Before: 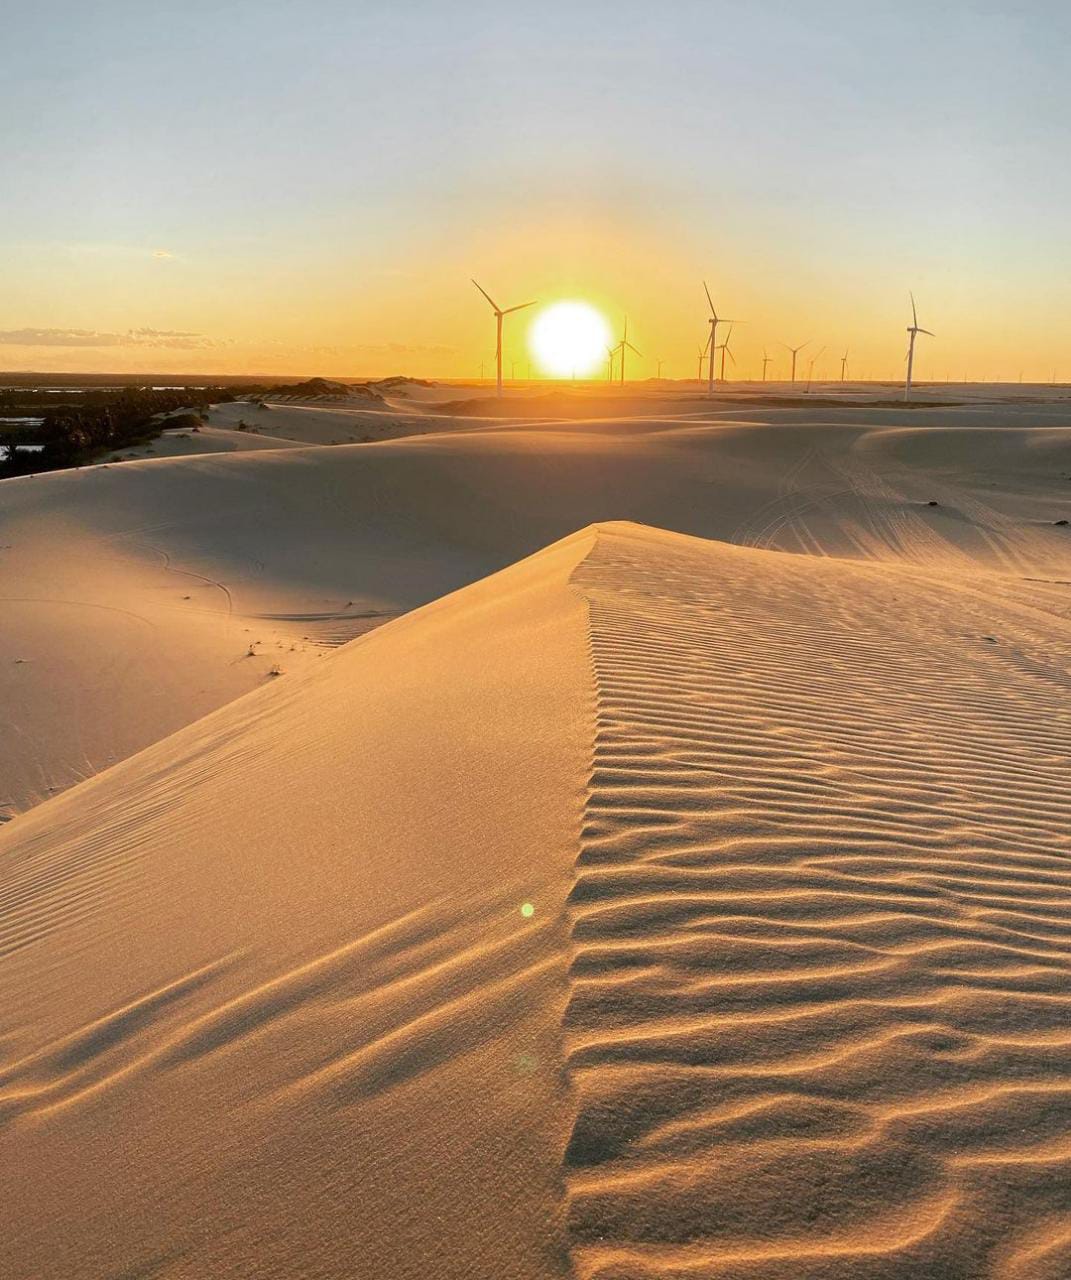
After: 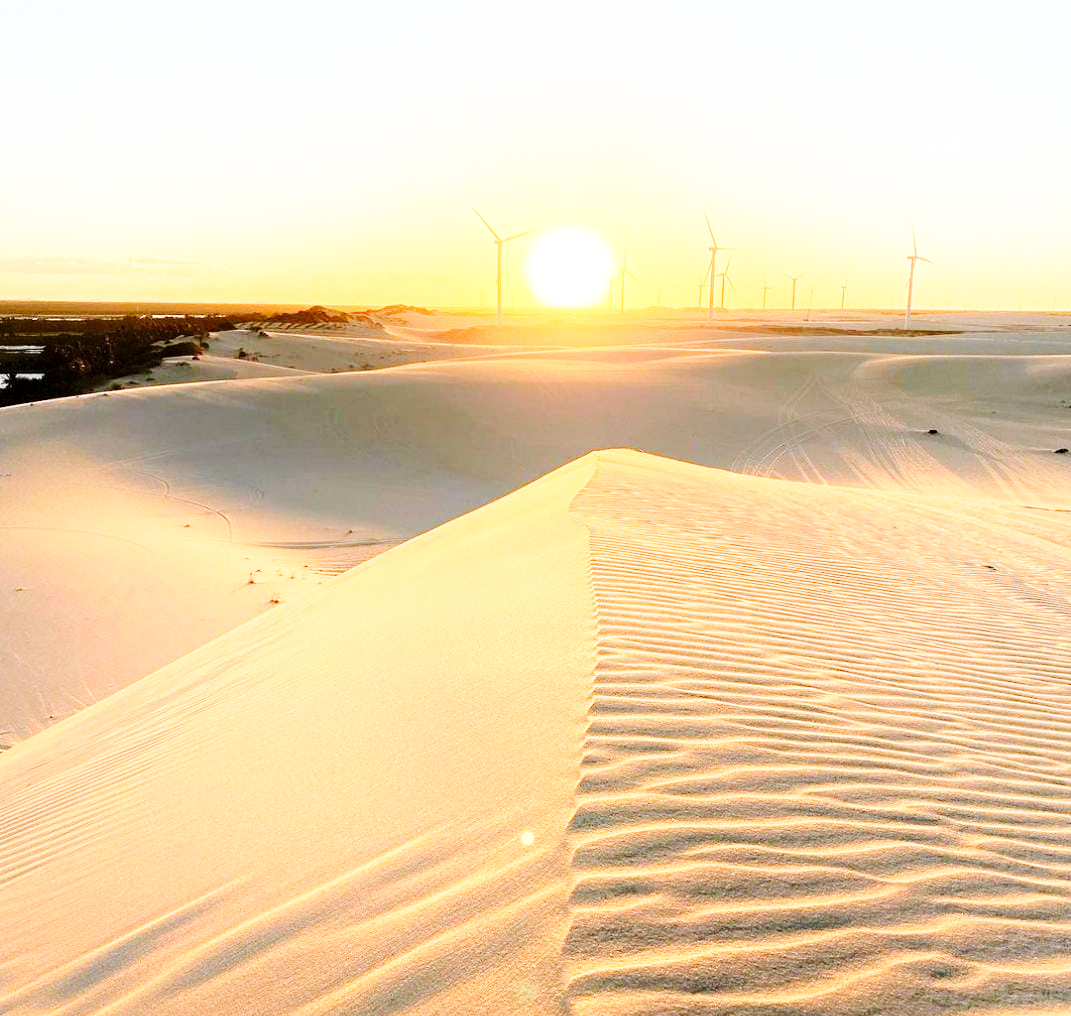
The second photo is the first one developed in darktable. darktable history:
crop and rotate: top 5.667%, bottom 14.937%
shadows and highlights: shadows -24.28, highlights 49.77, soften with gaussian
base curve: curves: ch0 [(0, 0) (0.028, 0.03) (0.105, 0.232) (0.387, 0.748) (0.754, 0.968) (1, 1)], fusion 1, exposure shift 0.576, preserve colors none
